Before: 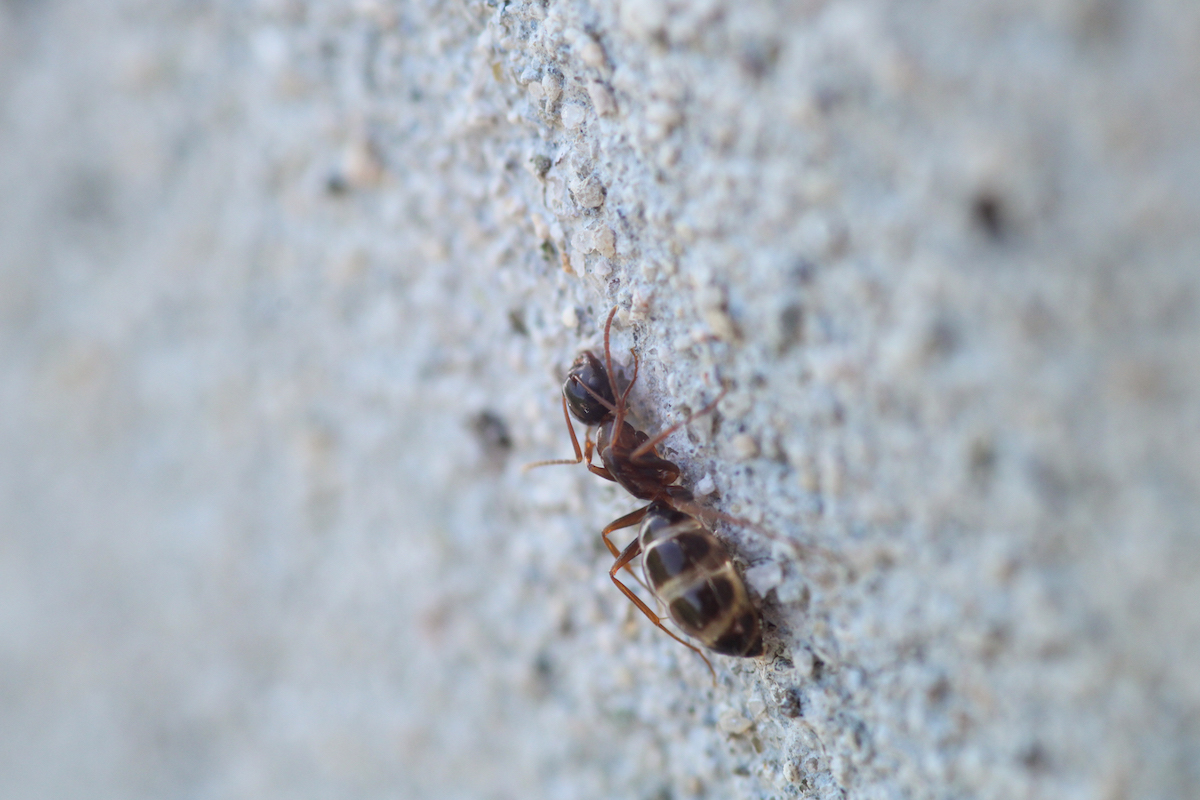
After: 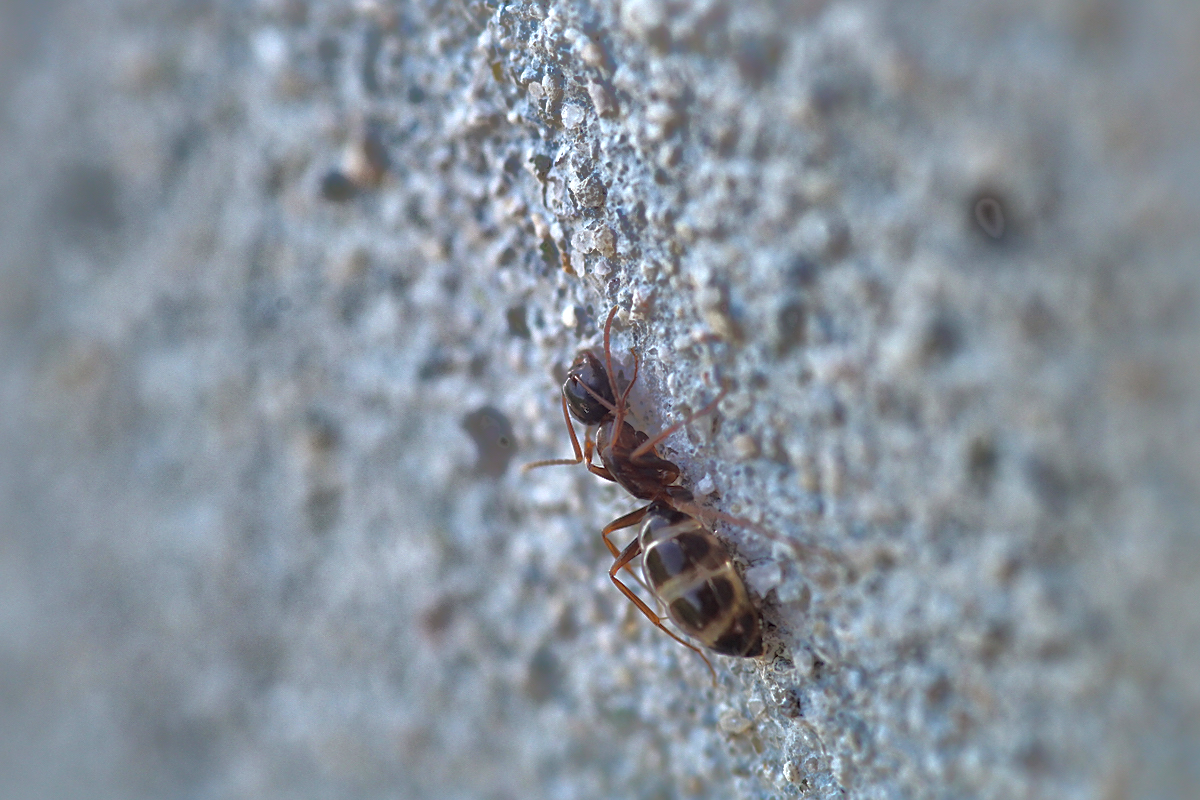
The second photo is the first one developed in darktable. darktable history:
shadows and highlights: shadows 38.51, highlights -76.14
sharpen: on, module defaults
tone equalizer: -8 EV -0.414 EV, -7 EV -0.374 EV, -6 EV -0.309 EV, -5 EV -0.205 EV, -3 EV 0.217 EV, -2 EV 0.345 EV, -1 EV 0.377 EV, +0 EV 0.416 EV, edges refinement/feathering 500, mask exposure compensation -1.57 EV, preserve details no
